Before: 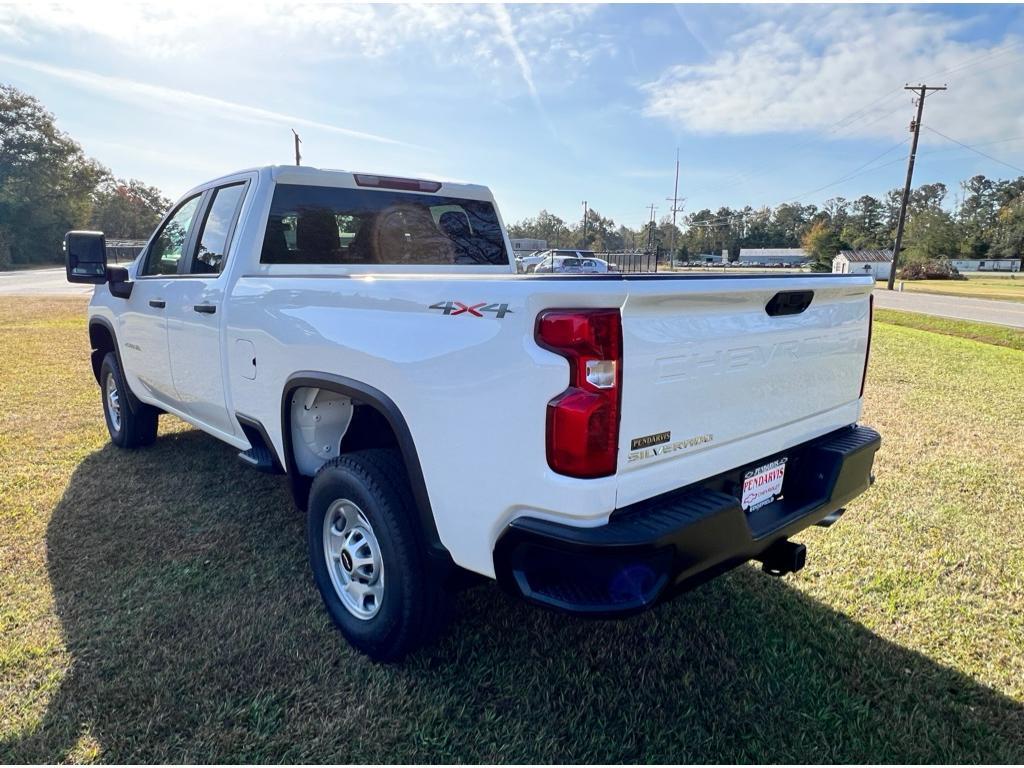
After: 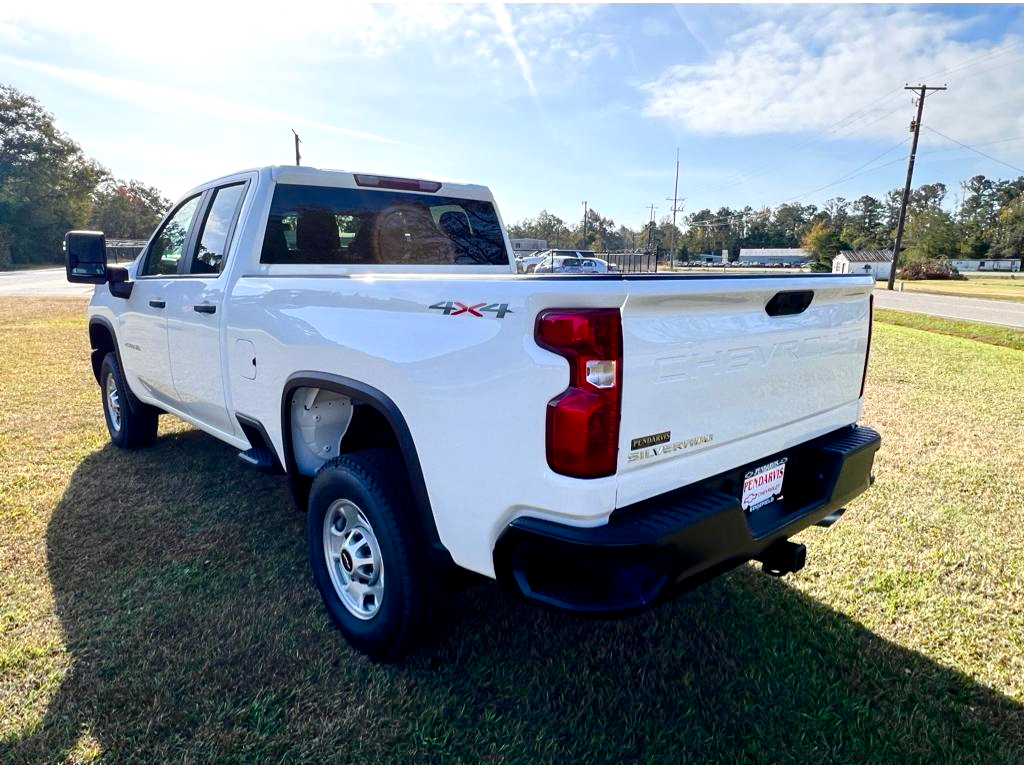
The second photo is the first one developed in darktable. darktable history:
crop: bottom 0.071%
color balance: contrast 10%
color balance rgb: perceptual saturation grading › global saturation 20%, perceptual saturation grading › highlights -25%, perceptual saturation grading › shadows 50%, global vibrance -25%
shadows and highlights: shadows -30, highlights 30
